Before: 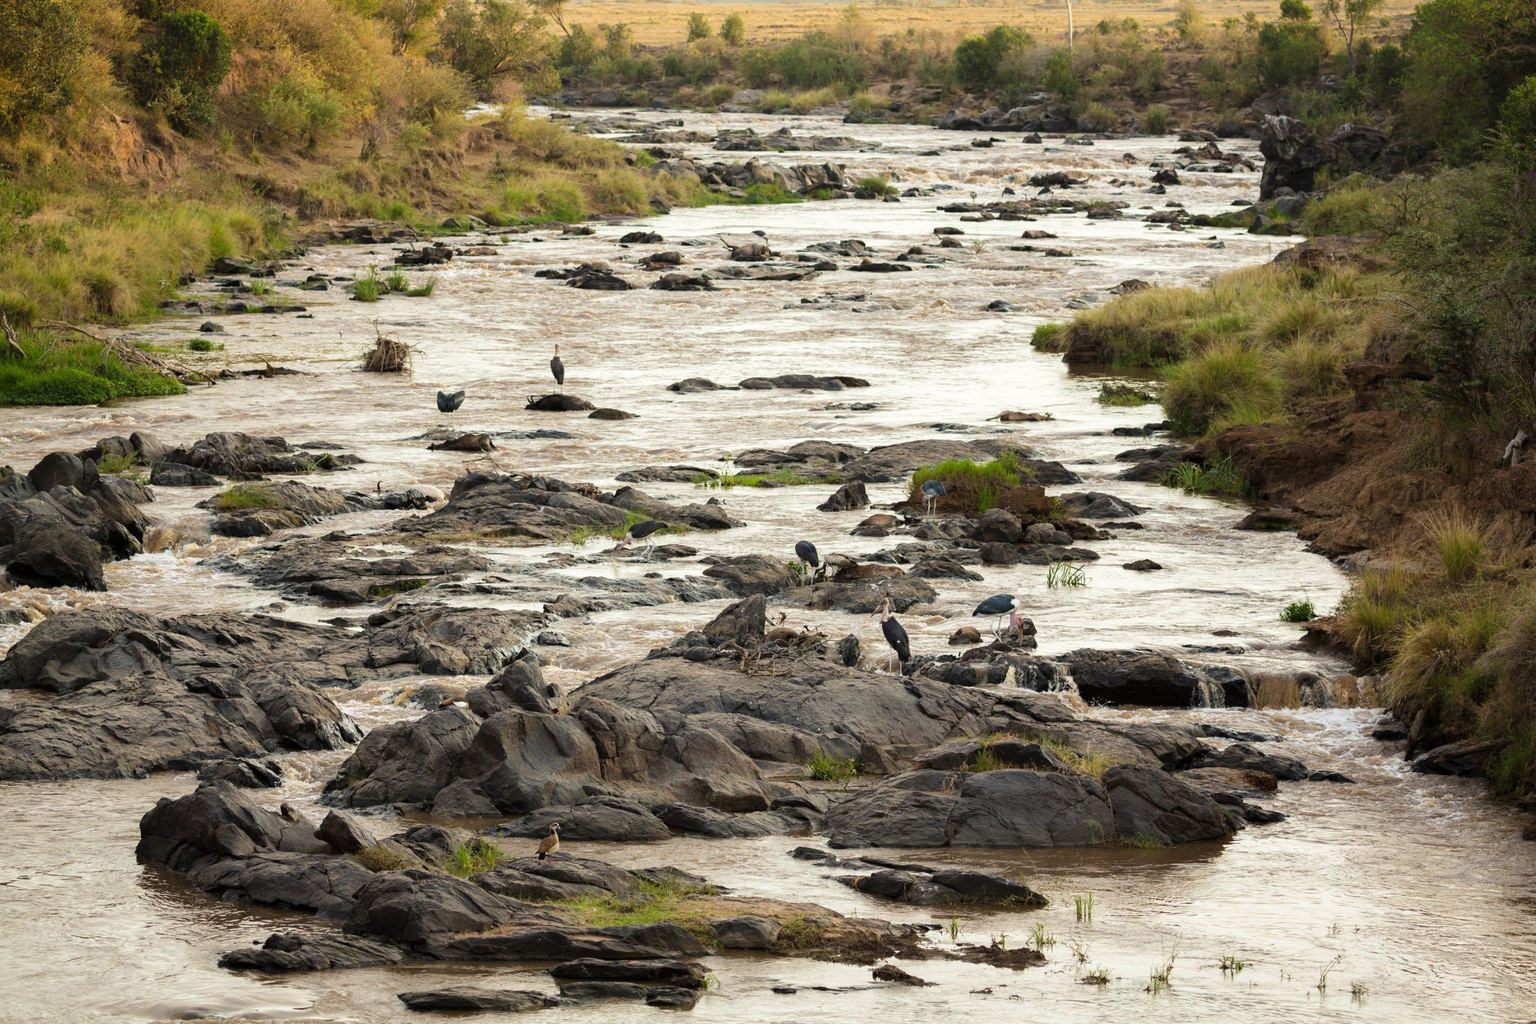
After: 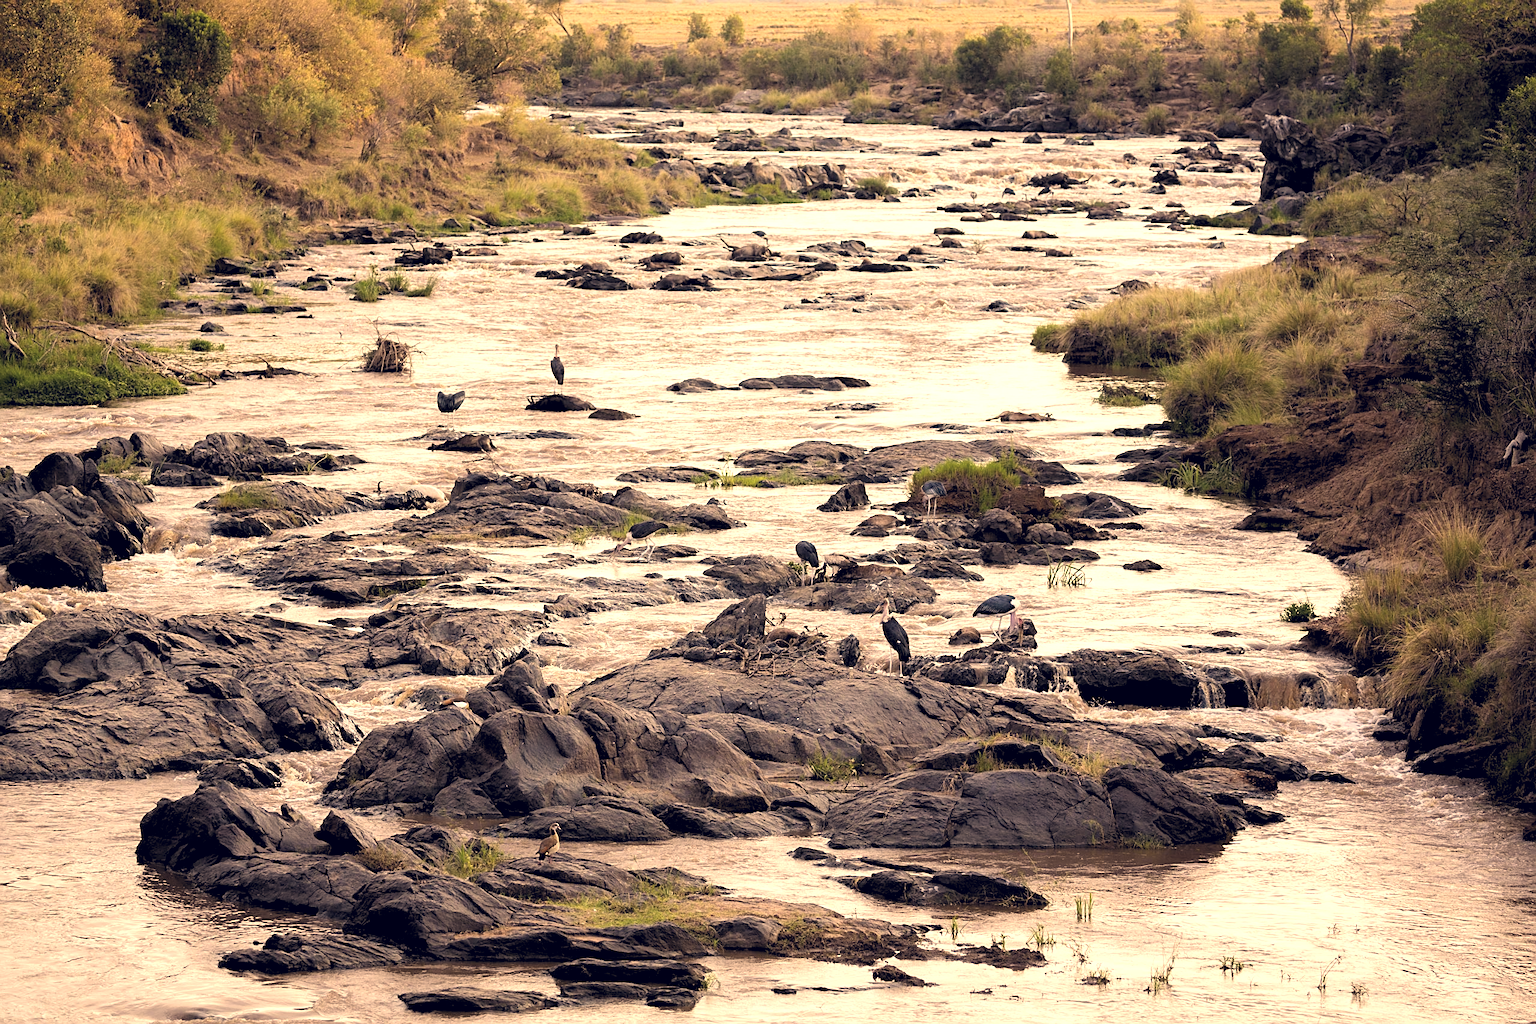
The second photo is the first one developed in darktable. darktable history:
color correction: highlights a* 19.59, highlights b* 27.49, shadows a* 3.46, shadows b* -17.28, saturation 0.73
exposure: exposure 0.207 EV, compensate highlight preservation false
rgb levels: levels [[0.01, 0.419, 0.839], [0, 0.5, 1], [0, 0.5, 1]]
sharpen: on, module defaults
